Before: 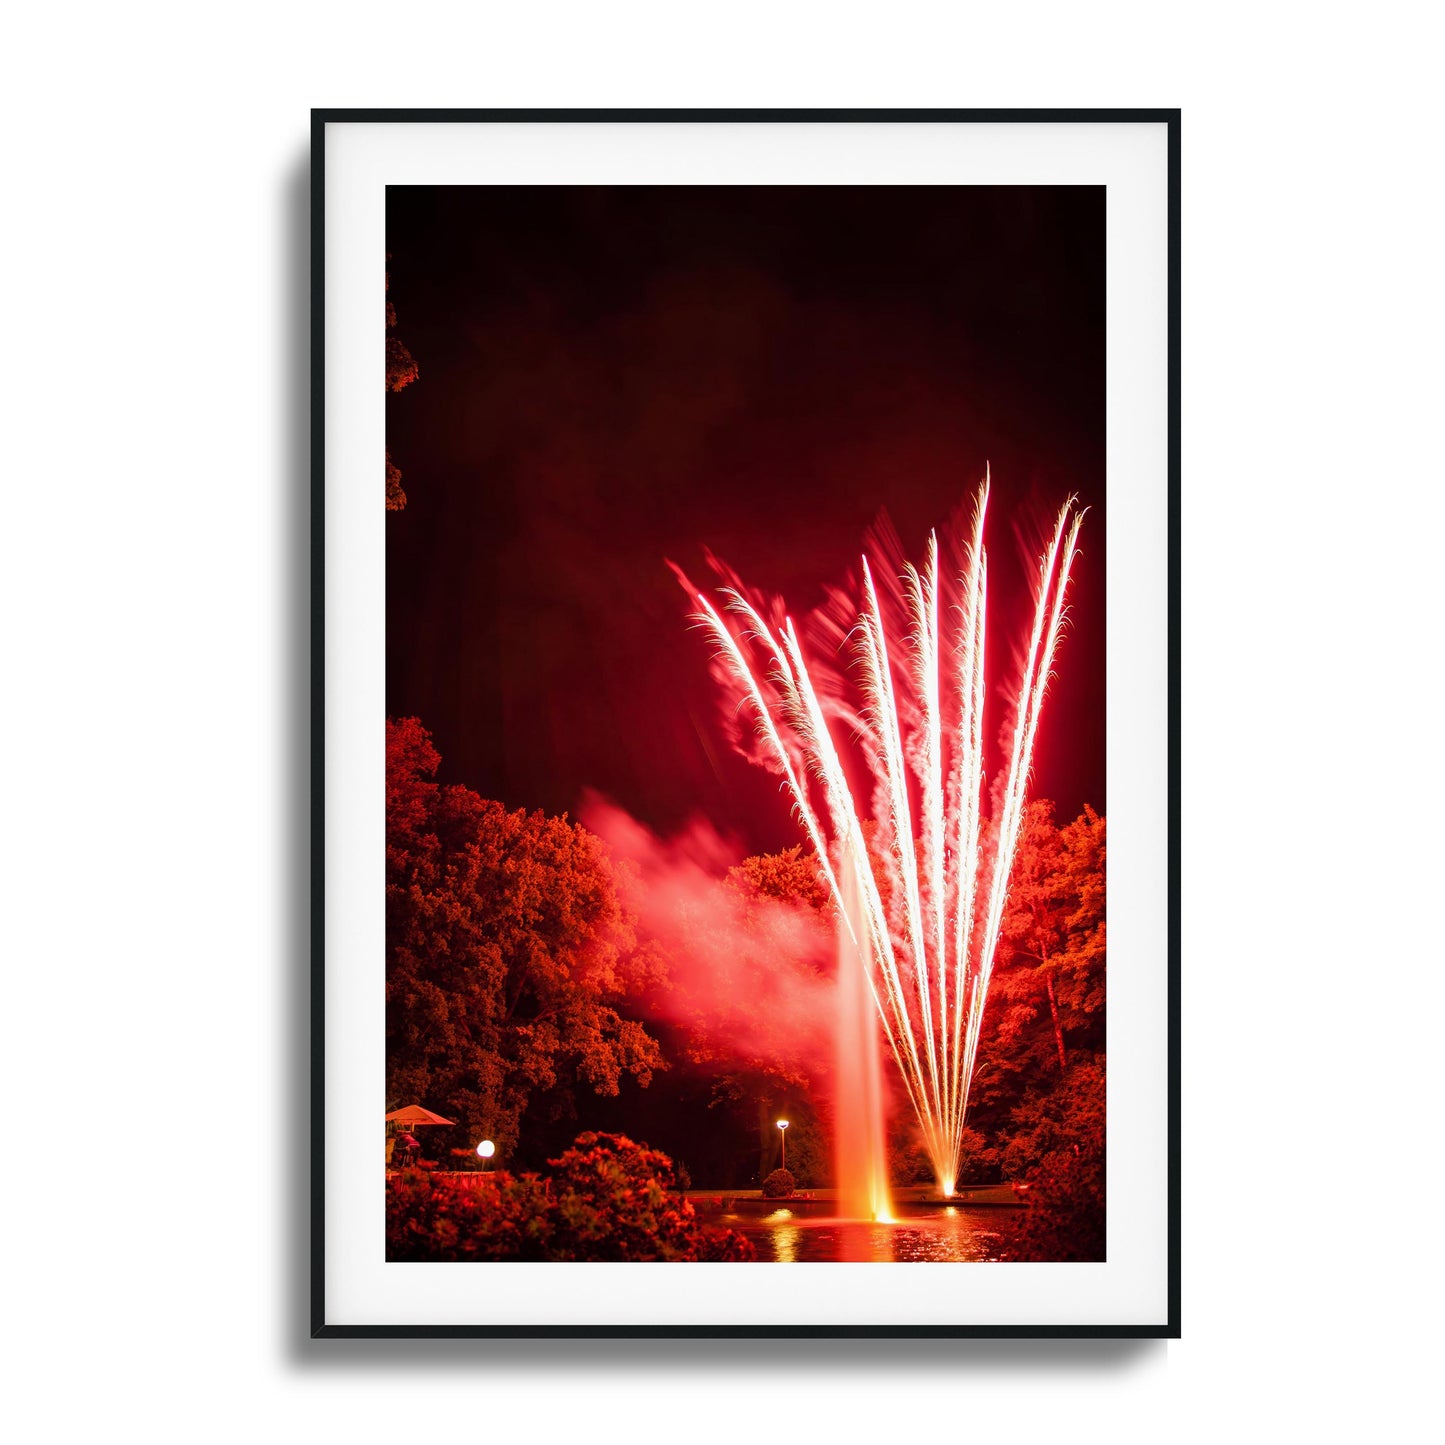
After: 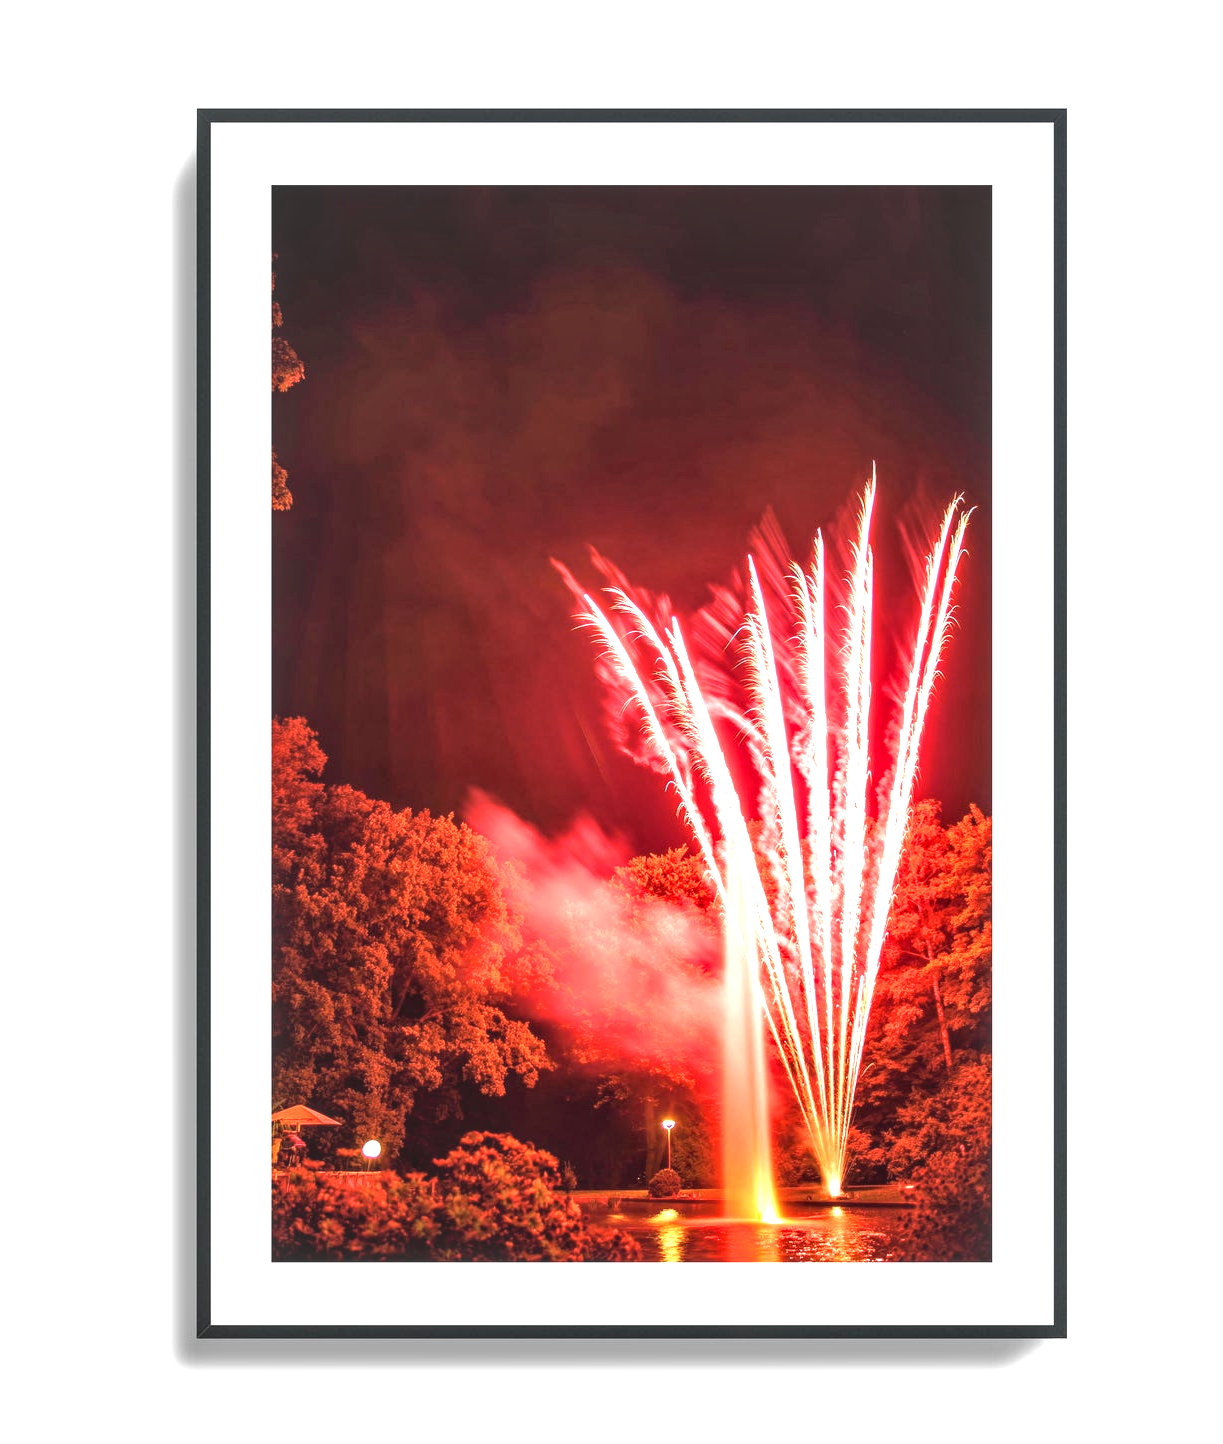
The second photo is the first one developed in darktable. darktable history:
crop: left 7.953%, right 7.361%
local contrast: on, module defaults
exposure: black level correction -0.001, exposure 0.907 EV, compensate highlight preservation false
